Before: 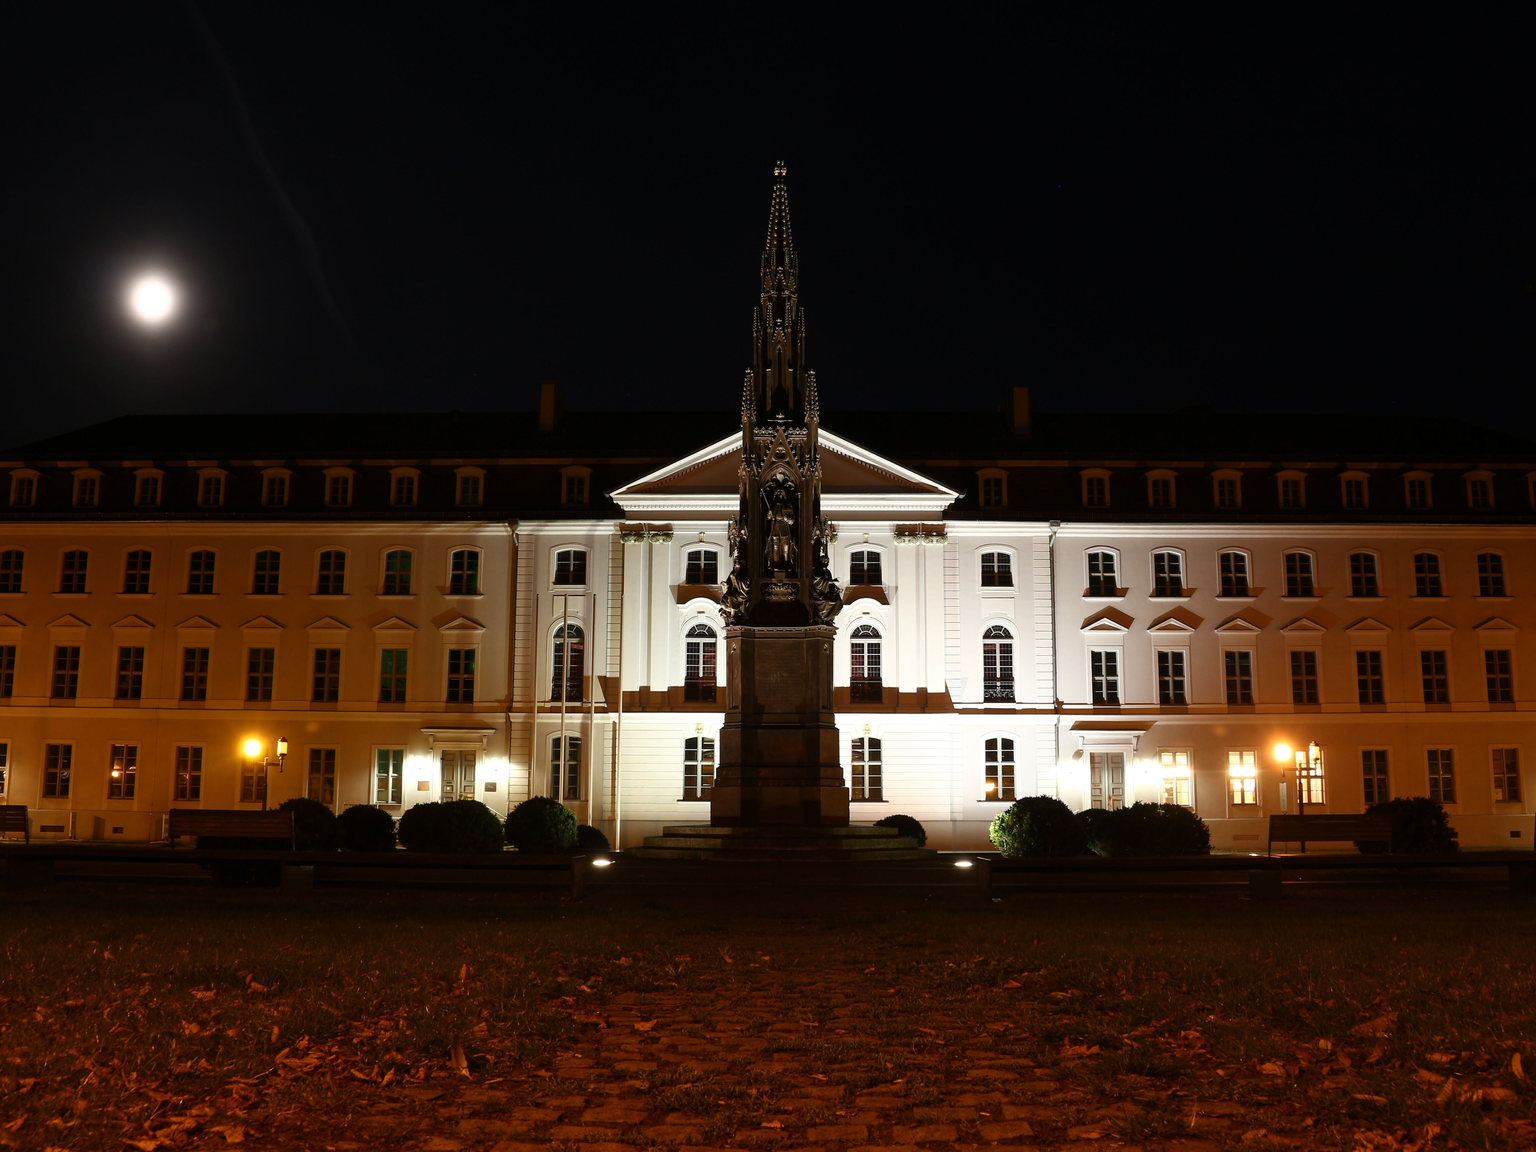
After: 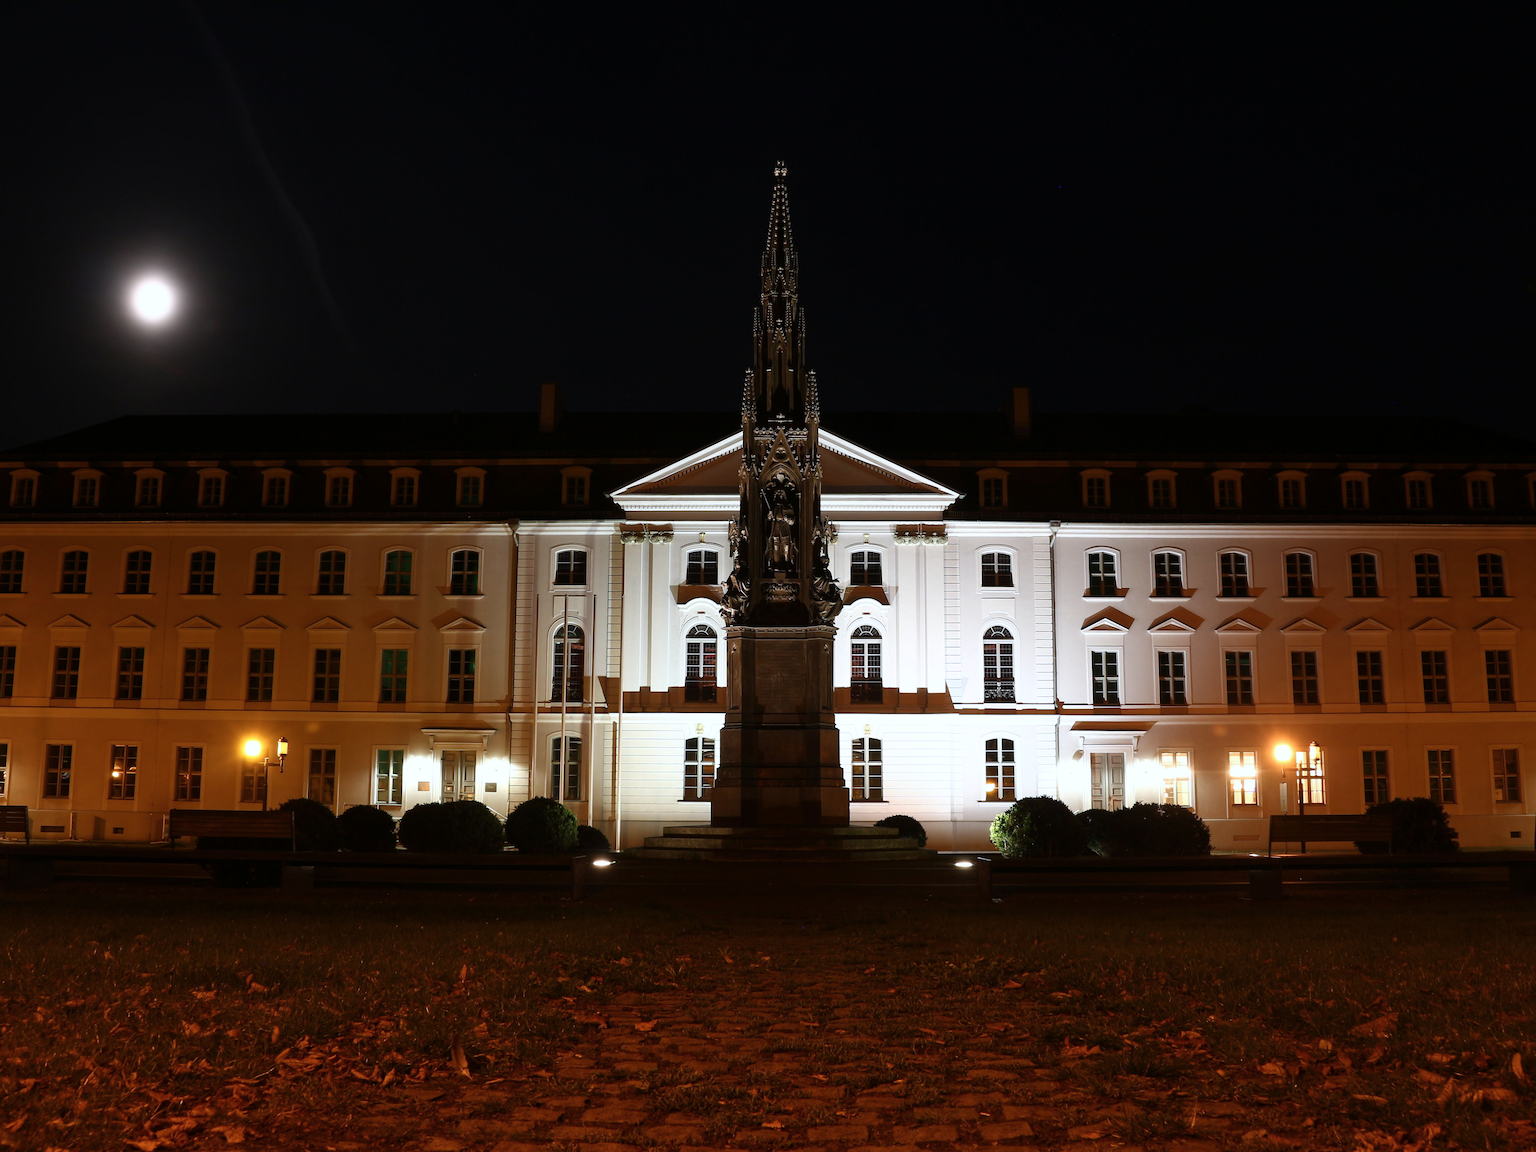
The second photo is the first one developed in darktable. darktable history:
color correction: highlights a* -0.709, highlights b* -8.86
